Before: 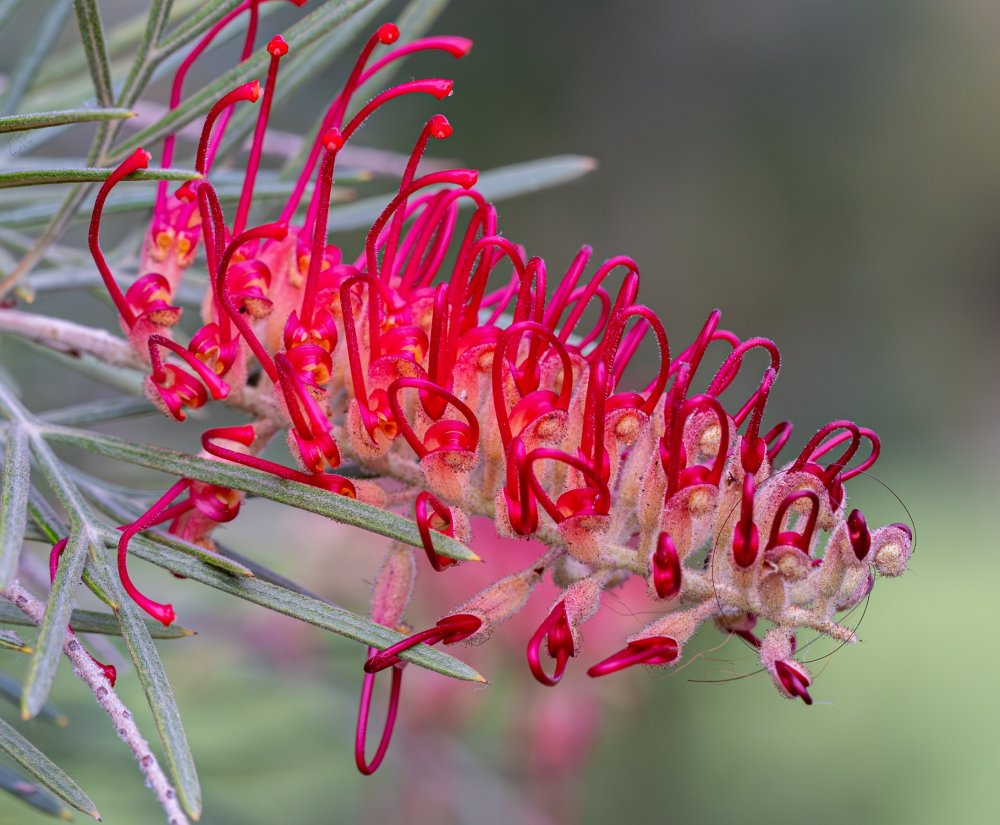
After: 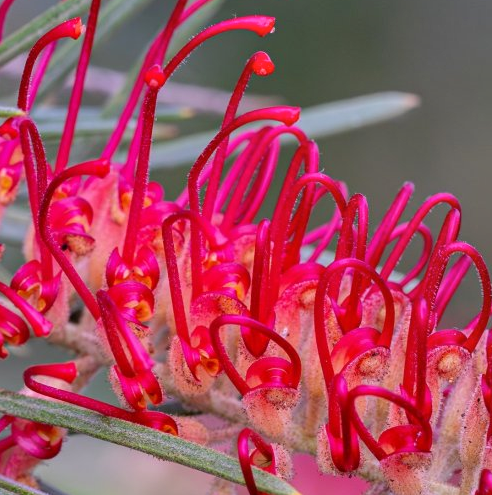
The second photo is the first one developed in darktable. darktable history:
shadows and highlights: shadows 75, highlights -25, soften with gaussian
crop: left 17.835%, top 7.675%, right 32.881%, bottom 32.213%
